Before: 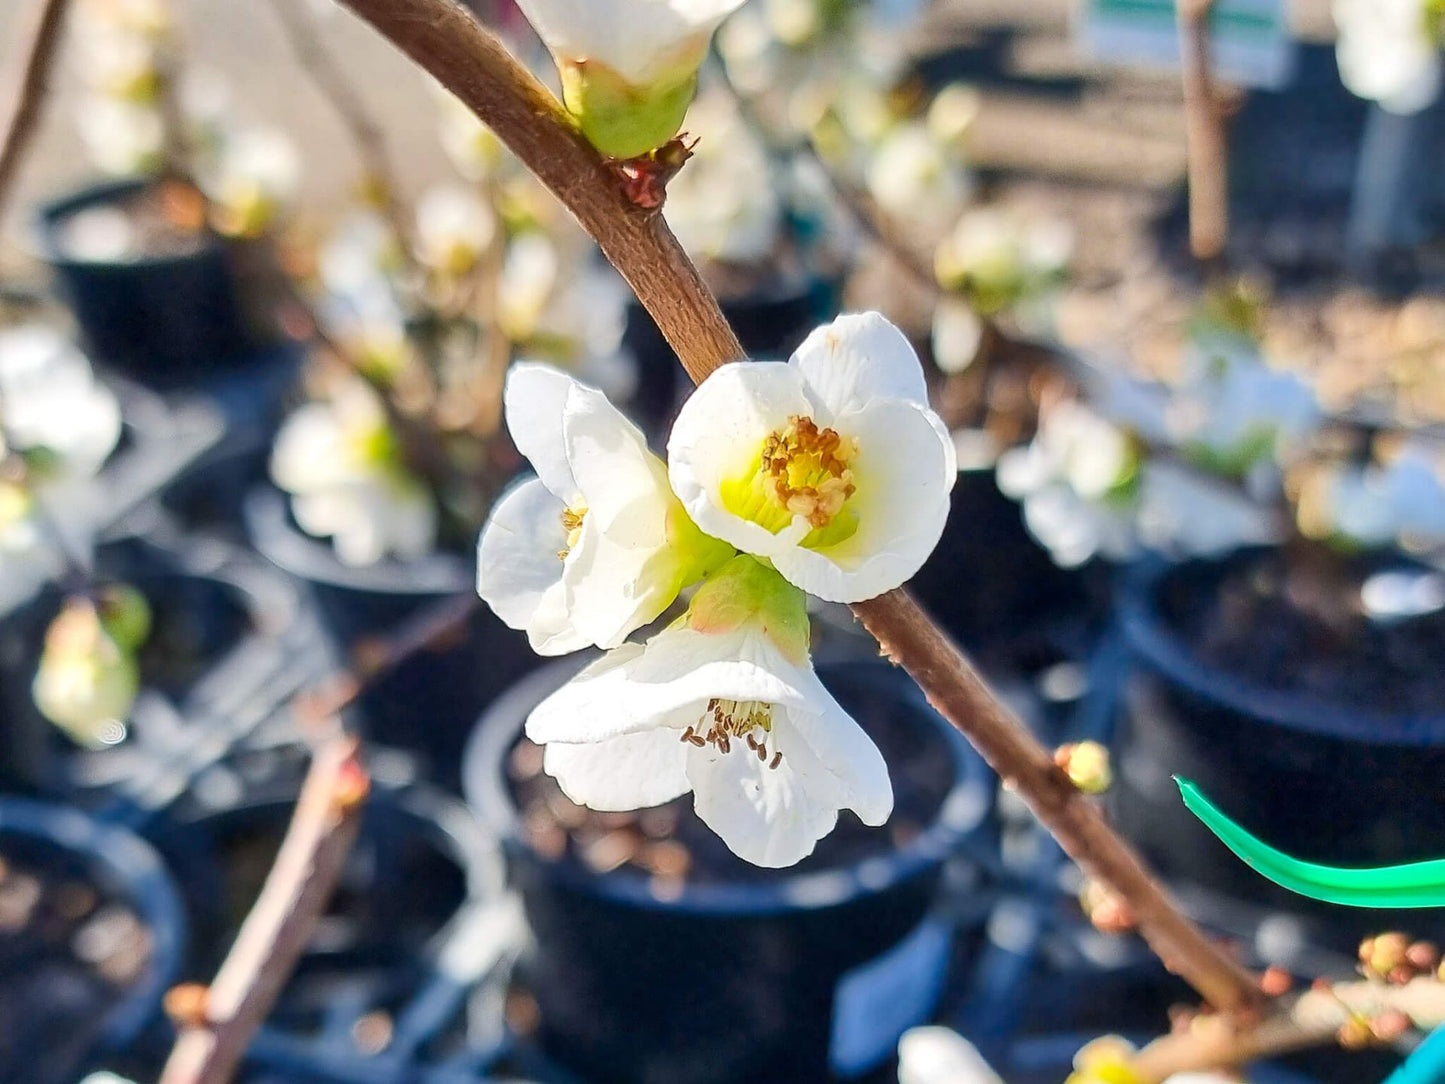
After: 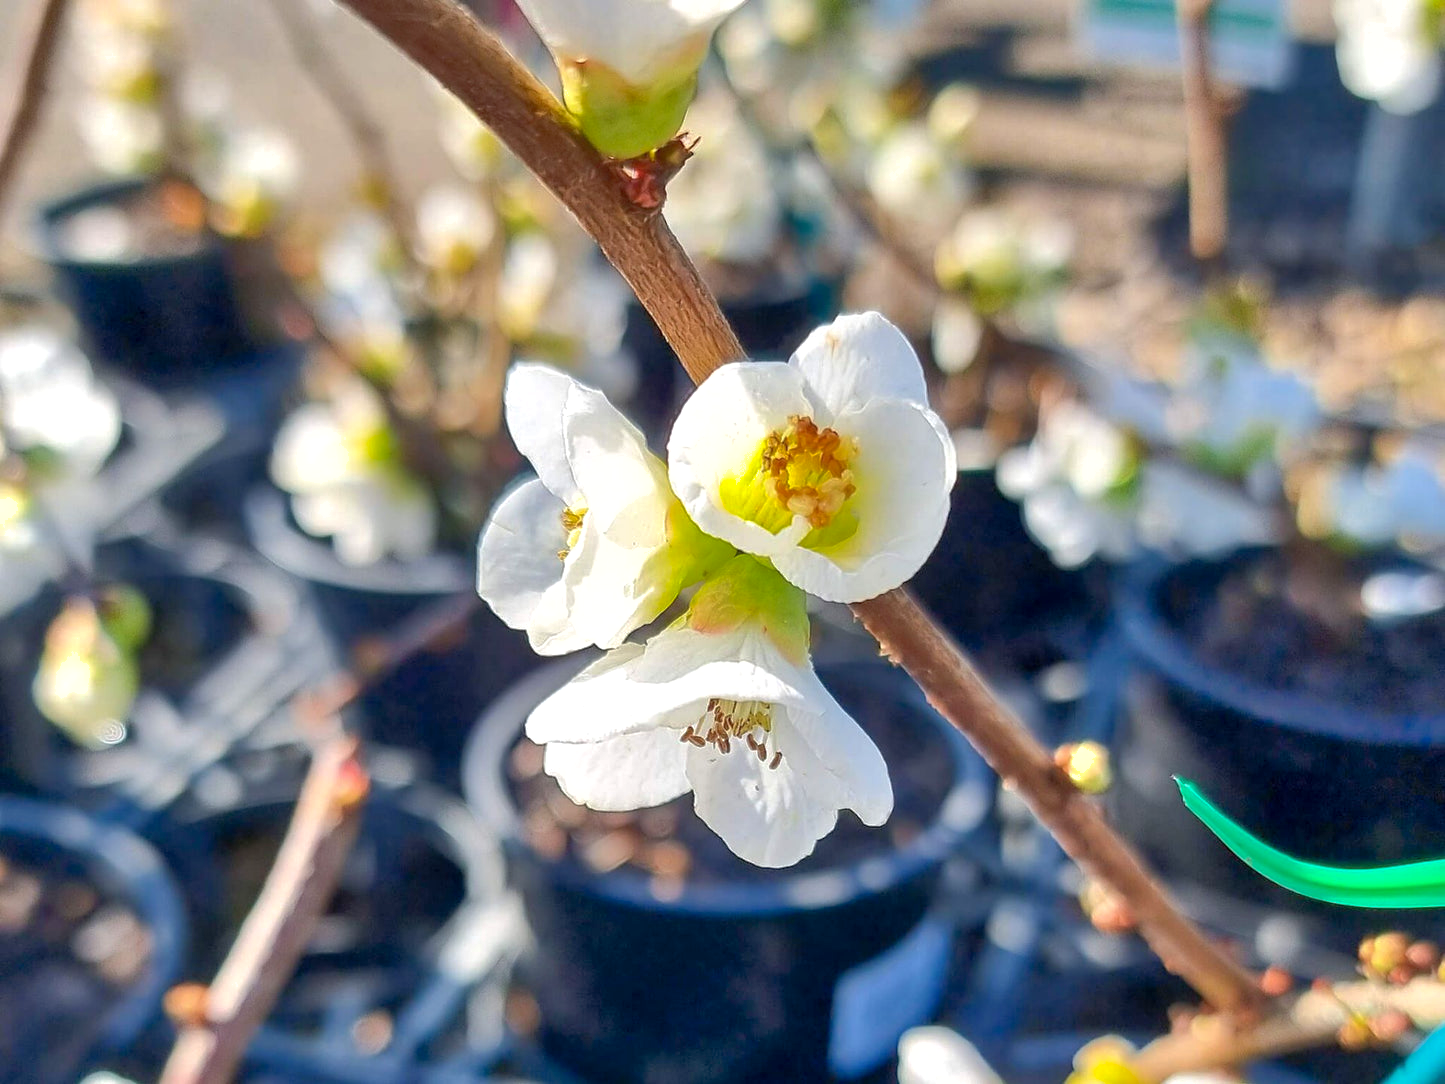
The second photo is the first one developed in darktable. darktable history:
exposure: black level correction 0.001, exposure 0.145 EV, compensate exposure bias true, compensate highlight preservation false
shadows and highlights: on, module defaults
